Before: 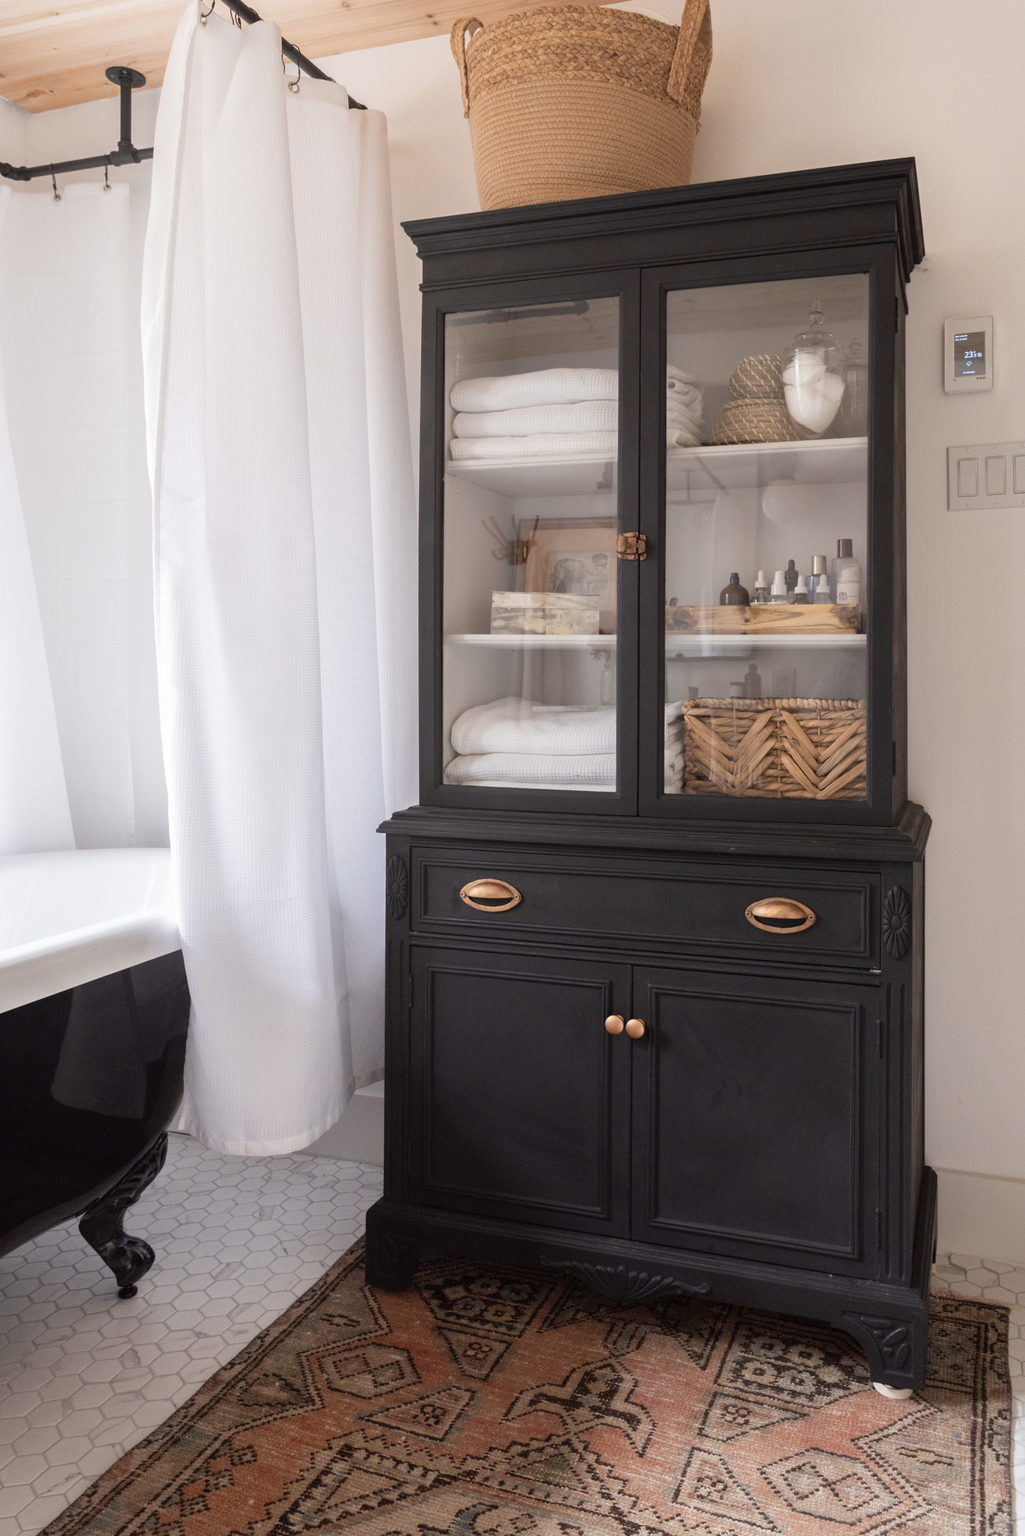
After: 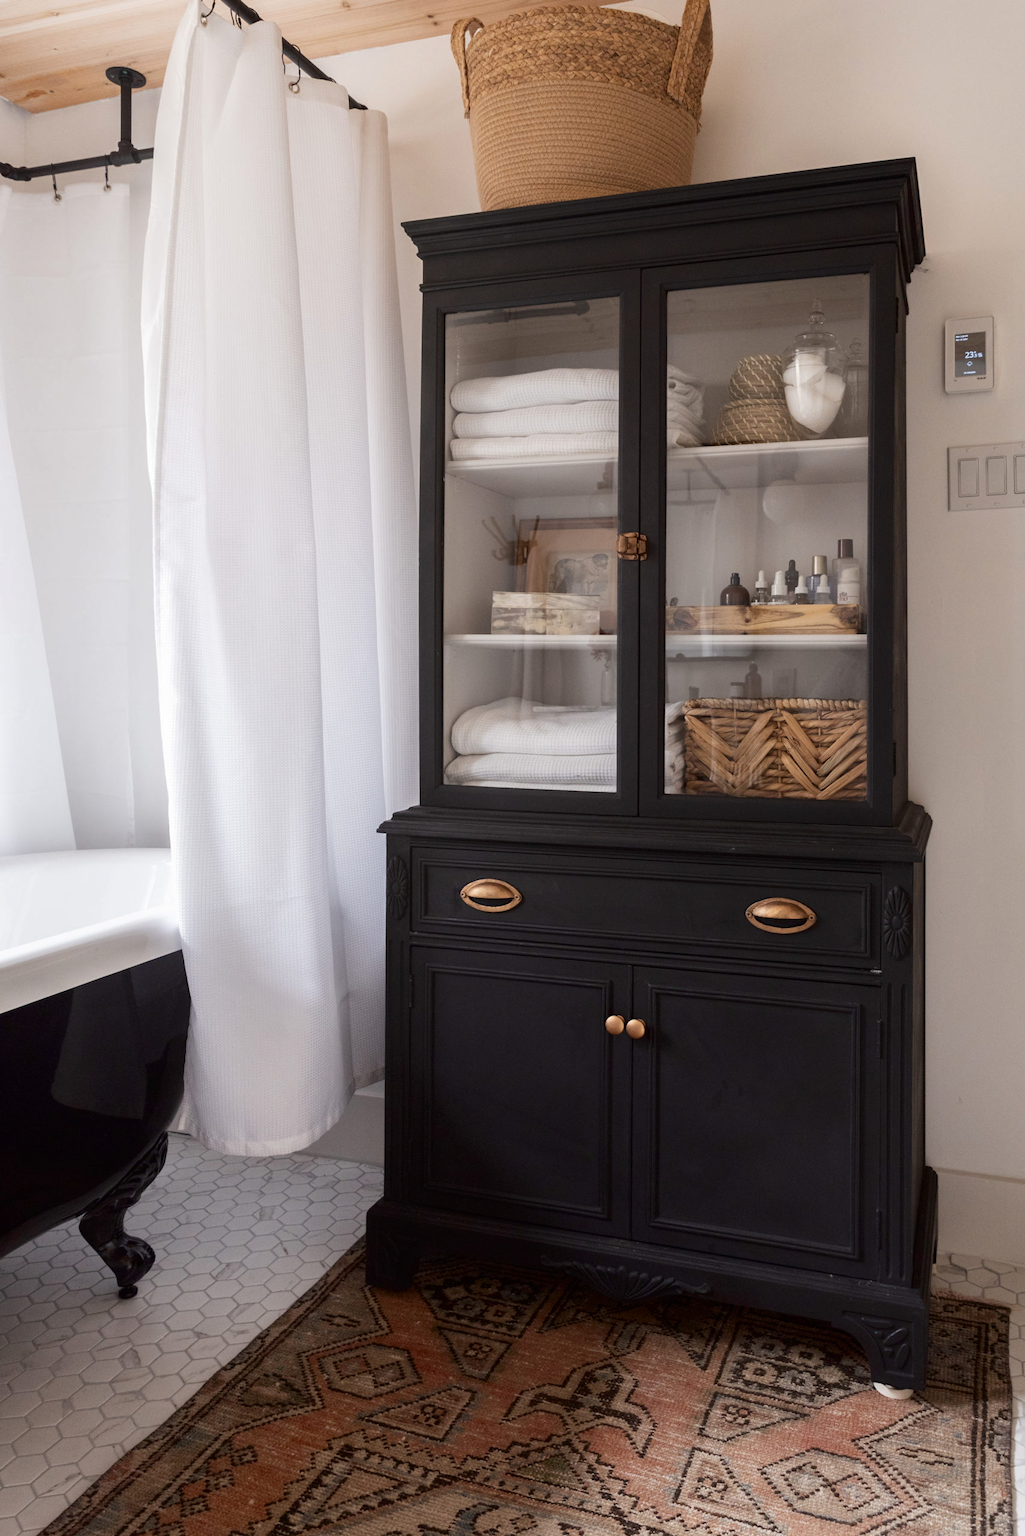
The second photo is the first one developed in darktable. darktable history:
contrast brightness saturation: contrast 0.069, brightness -0.132, saturation 0.049
